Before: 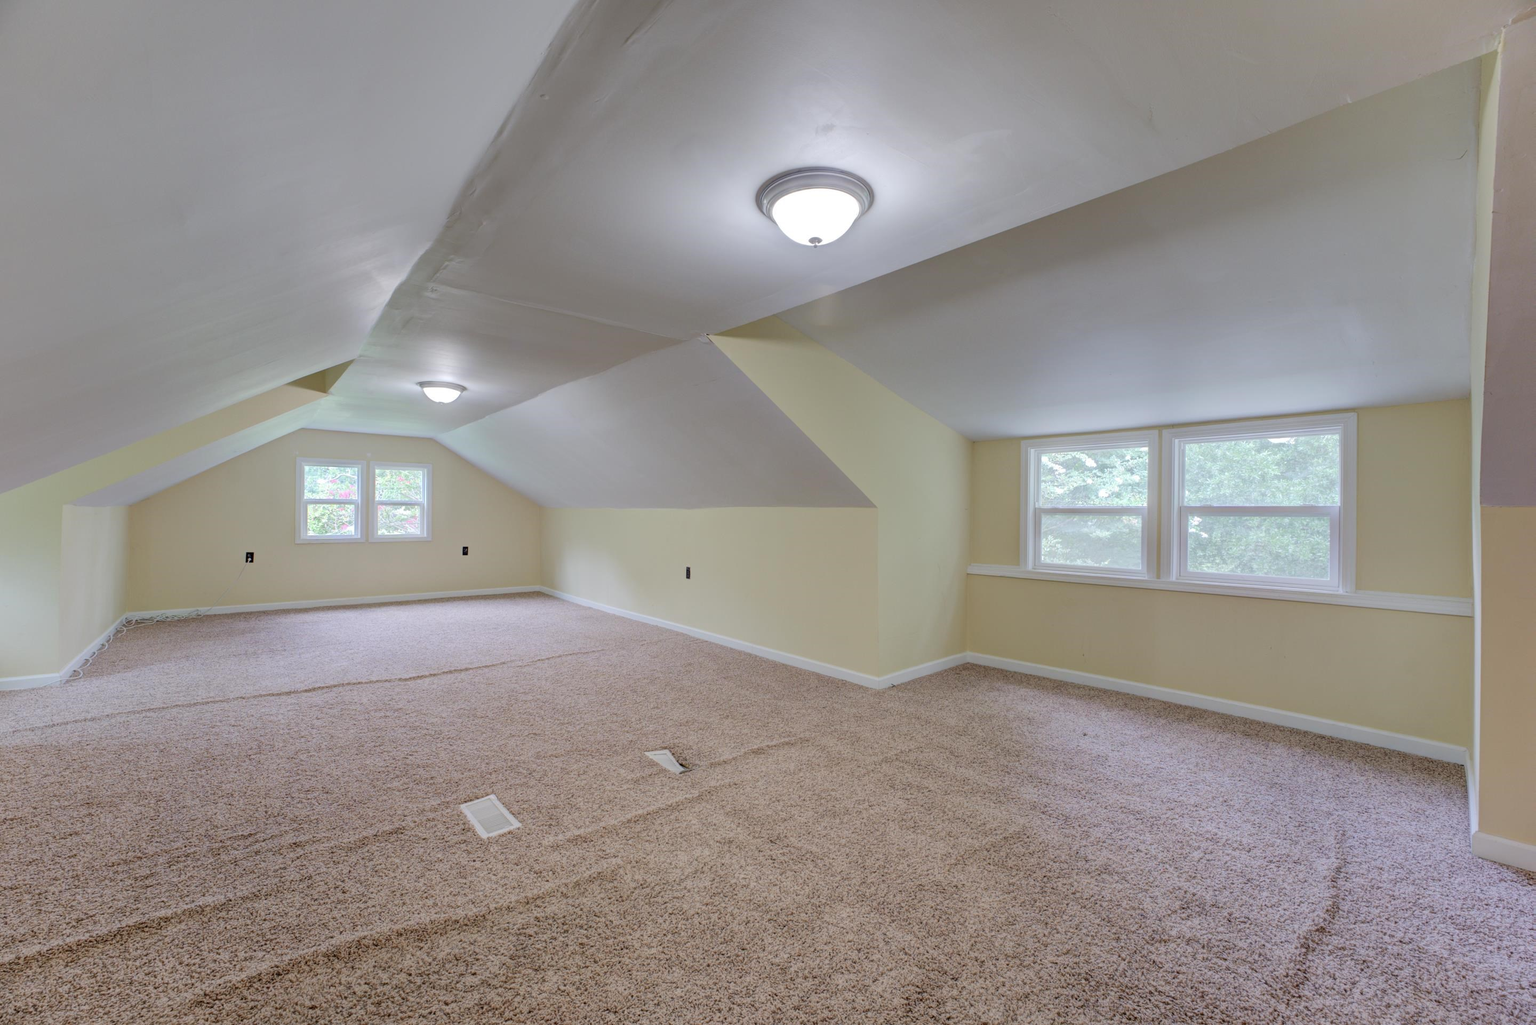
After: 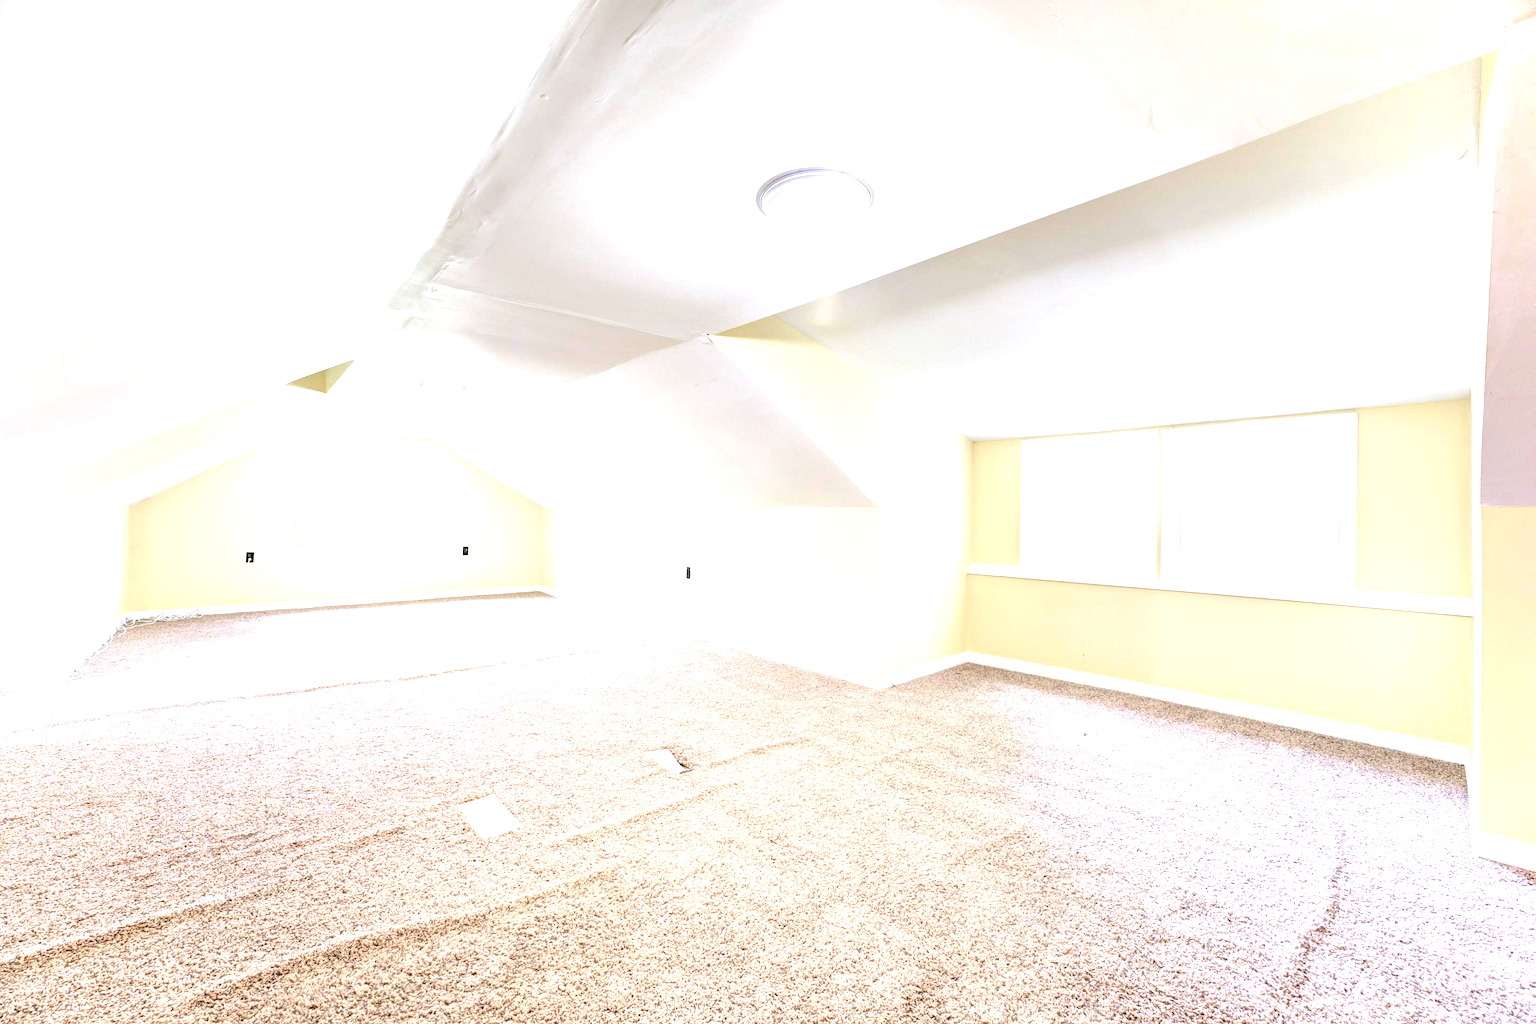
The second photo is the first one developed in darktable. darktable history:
exposure: exposure 1.994 EV, compensate highlight preservation false
